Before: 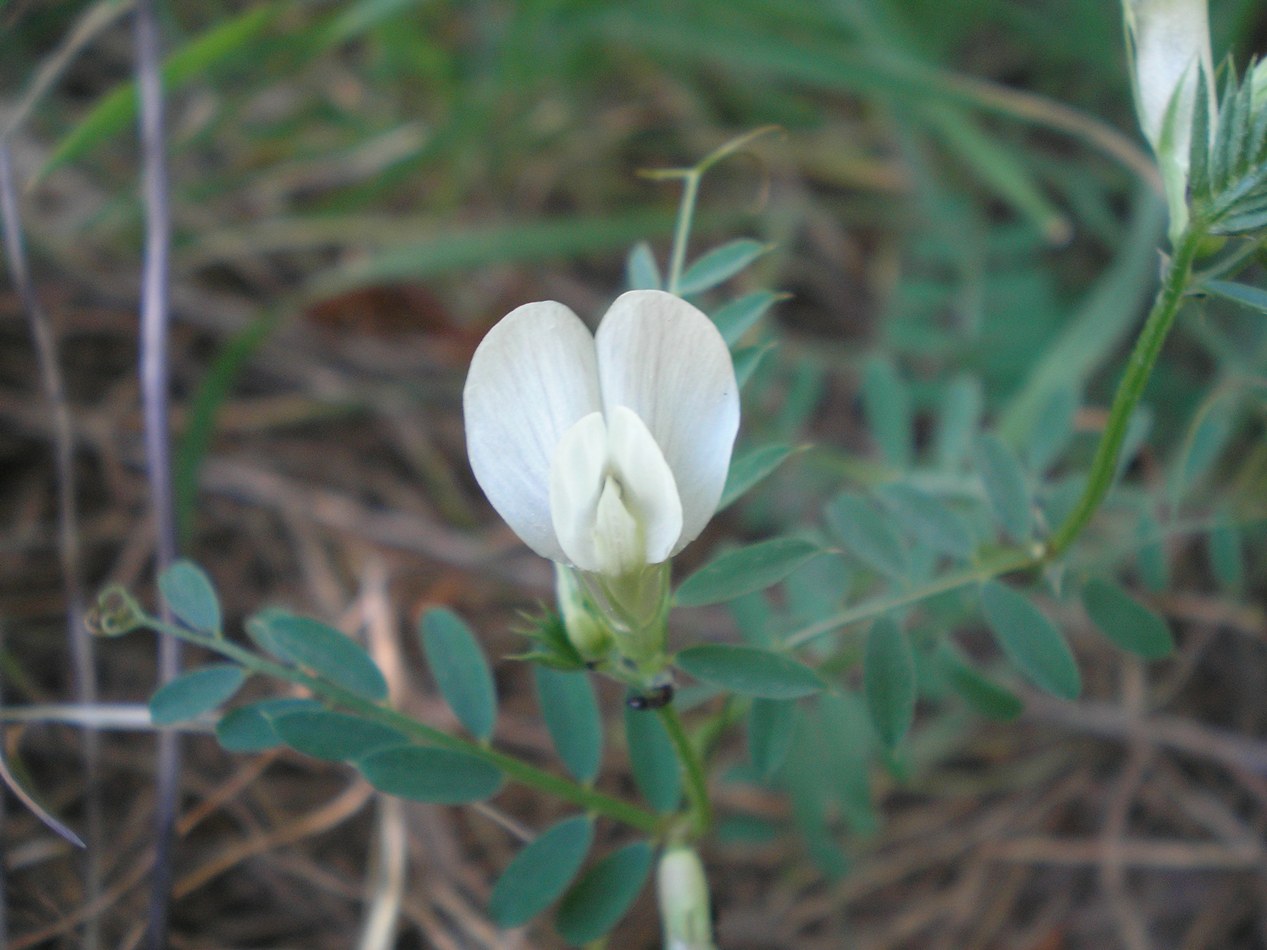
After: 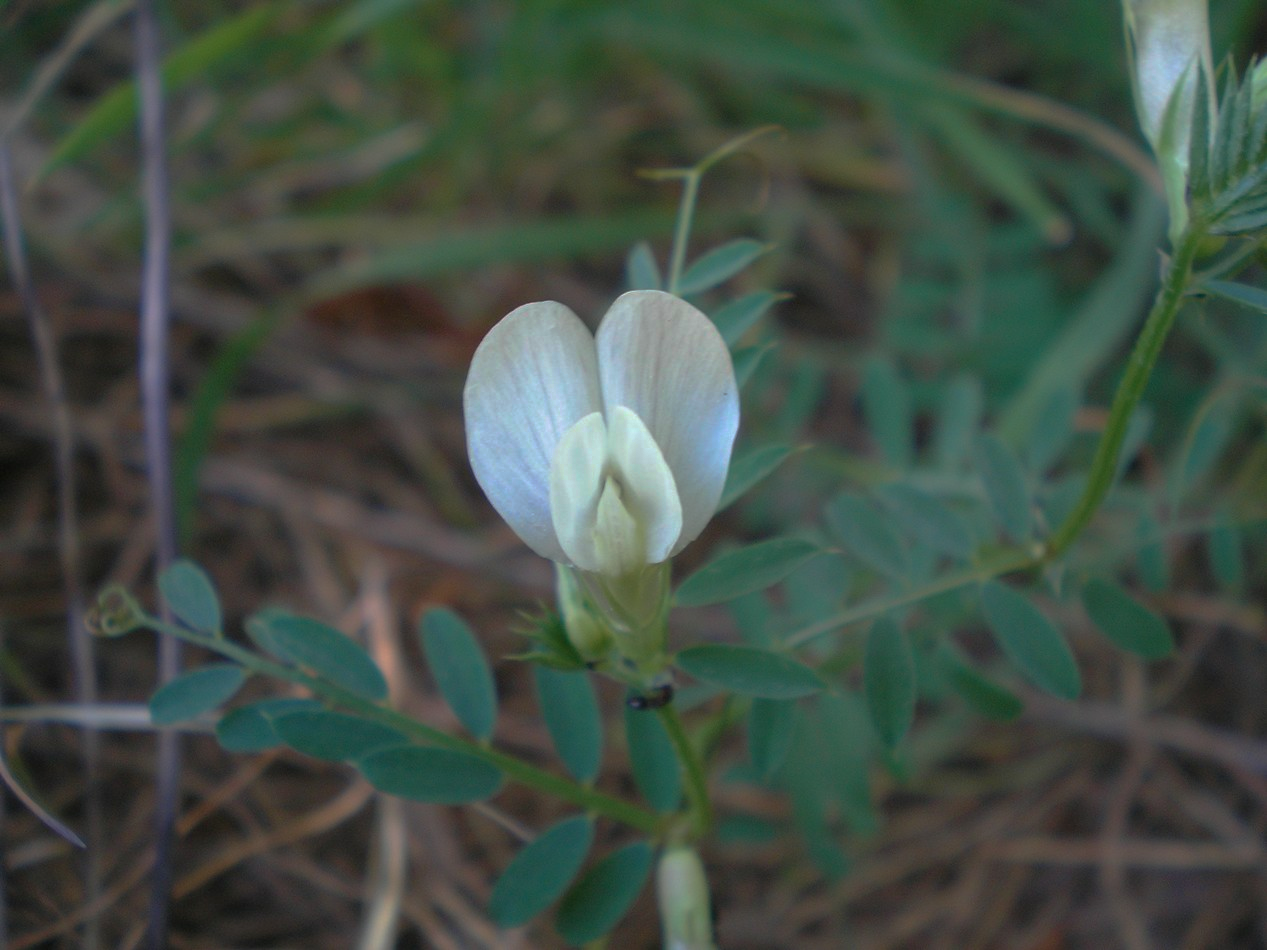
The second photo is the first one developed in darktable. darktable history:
velvia: on, module defaults
base curve: curves: ch0 [(0, 0) (0.841, 0.609) (1, 1)], preserve colors none
